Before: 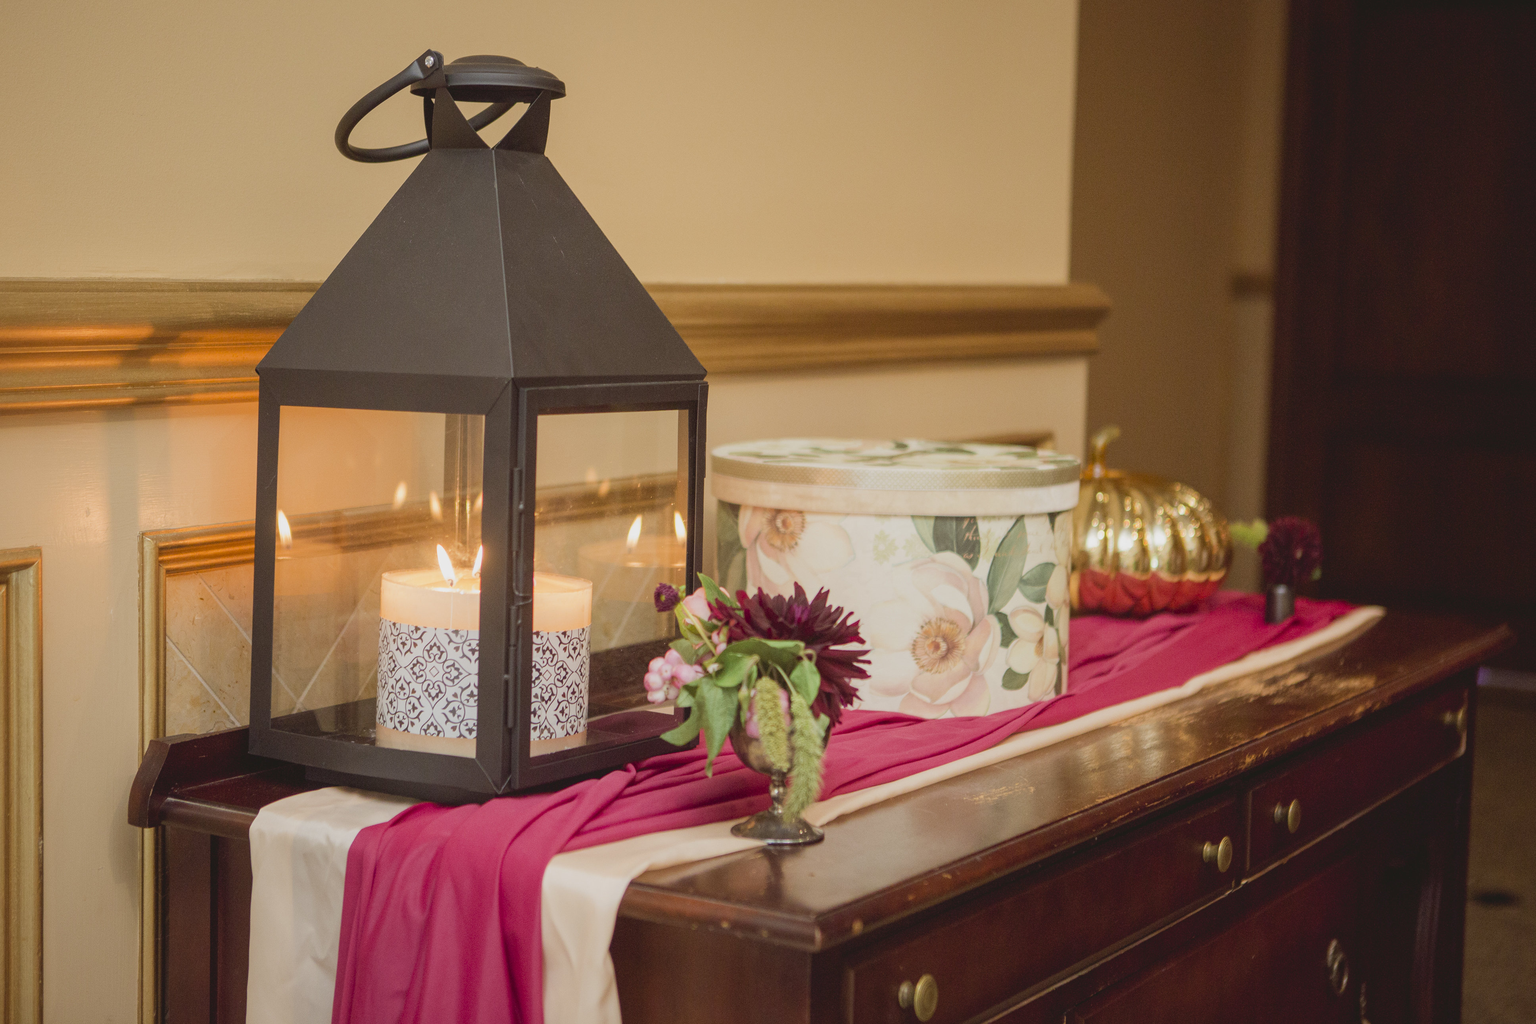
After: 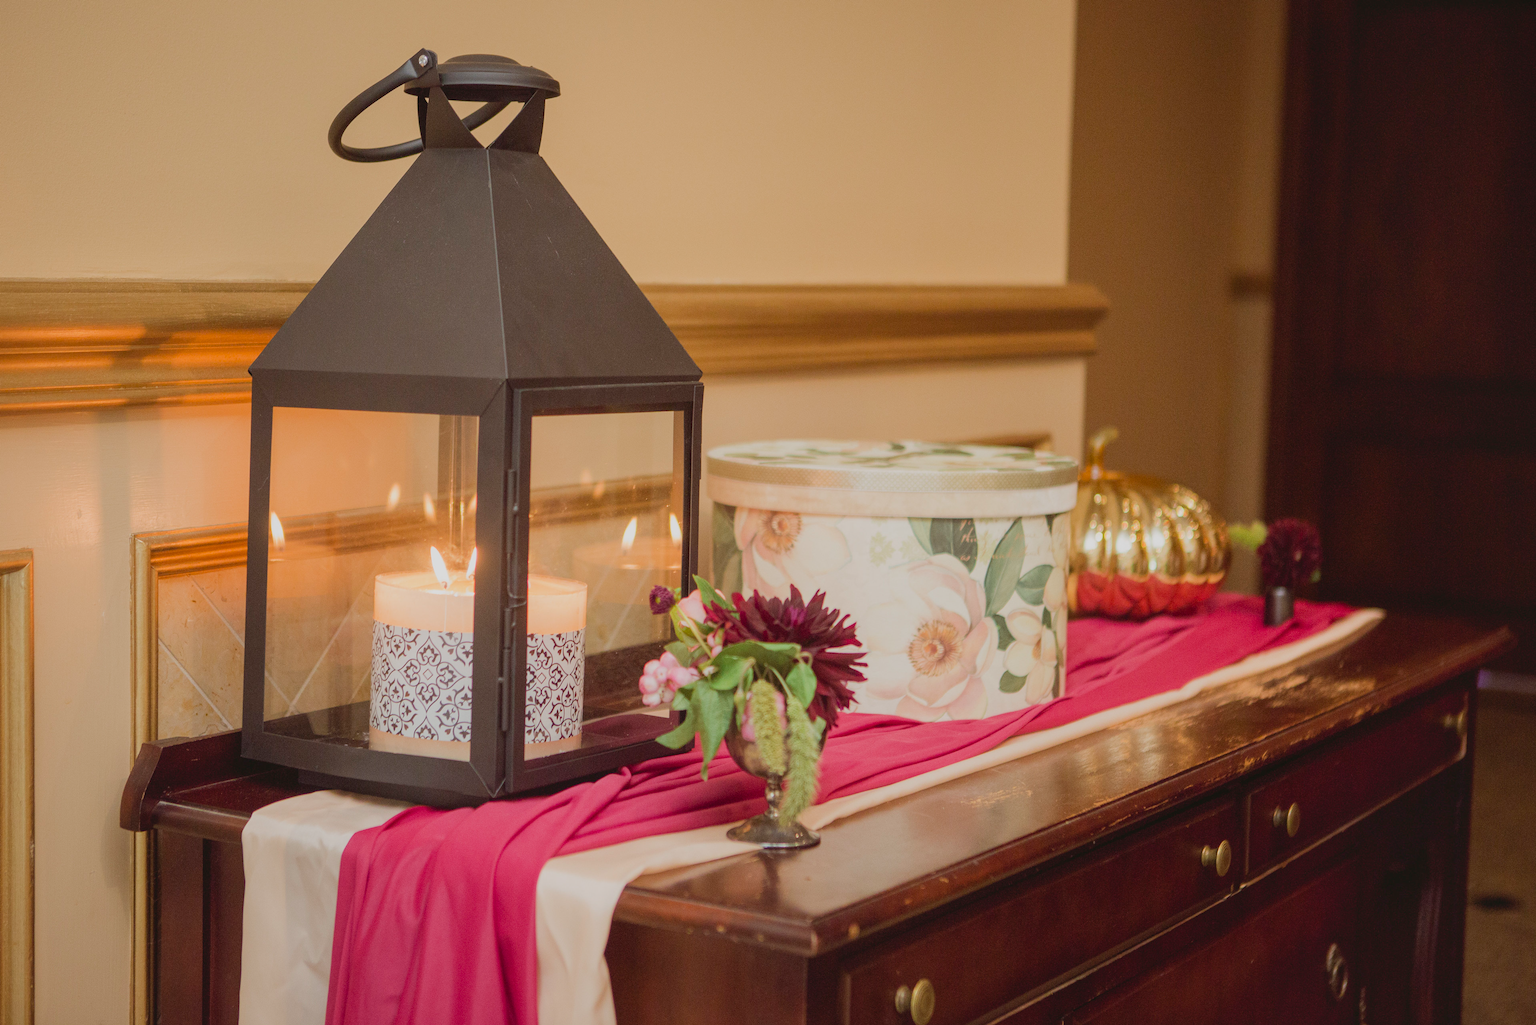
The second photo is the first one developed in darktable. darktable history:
sigmoid: contrast 1.22, skew 0.65
crop and rotate: left 0.614%, top 0.179%, bottom 0.309%
tone equalizer: -8 EV -1.84 EV, -7 EV -1.16 EV, -6 EV -1.62 EV, smoothing diameter 25%, edges refinement/feathering 10, preserve details guided filter
